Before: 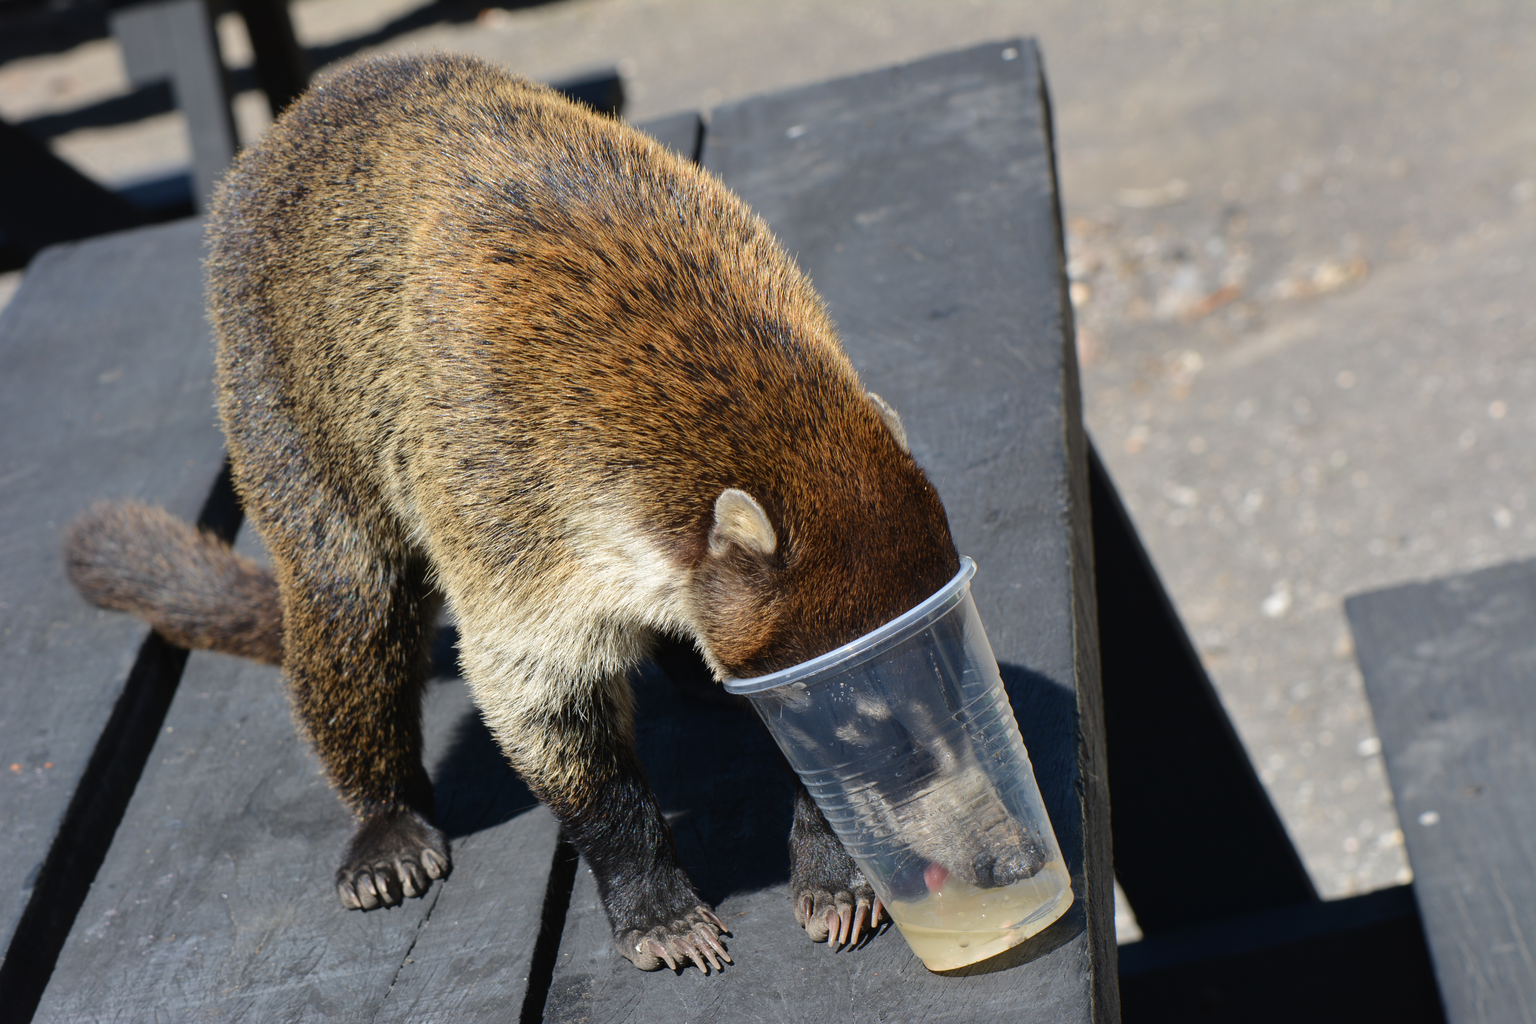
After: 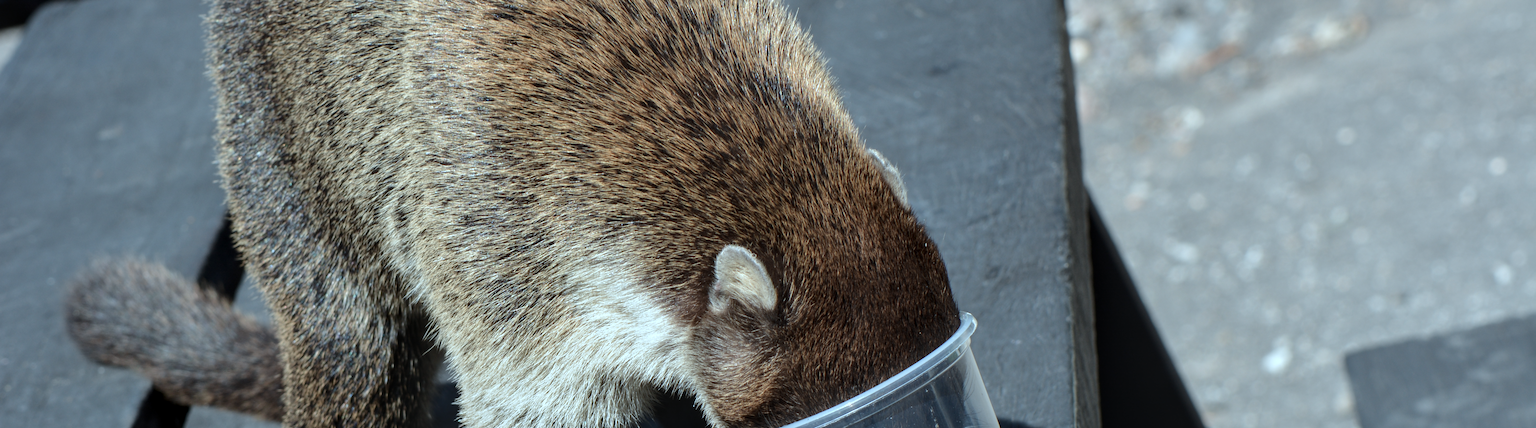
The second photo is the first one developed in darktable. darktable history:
local contrast: on, module defaults
crop and rotate: top 23.84%, bottom 34.294%
color correction: highlights a* -12.64, highlights b* -18.1, saturation 0.7
